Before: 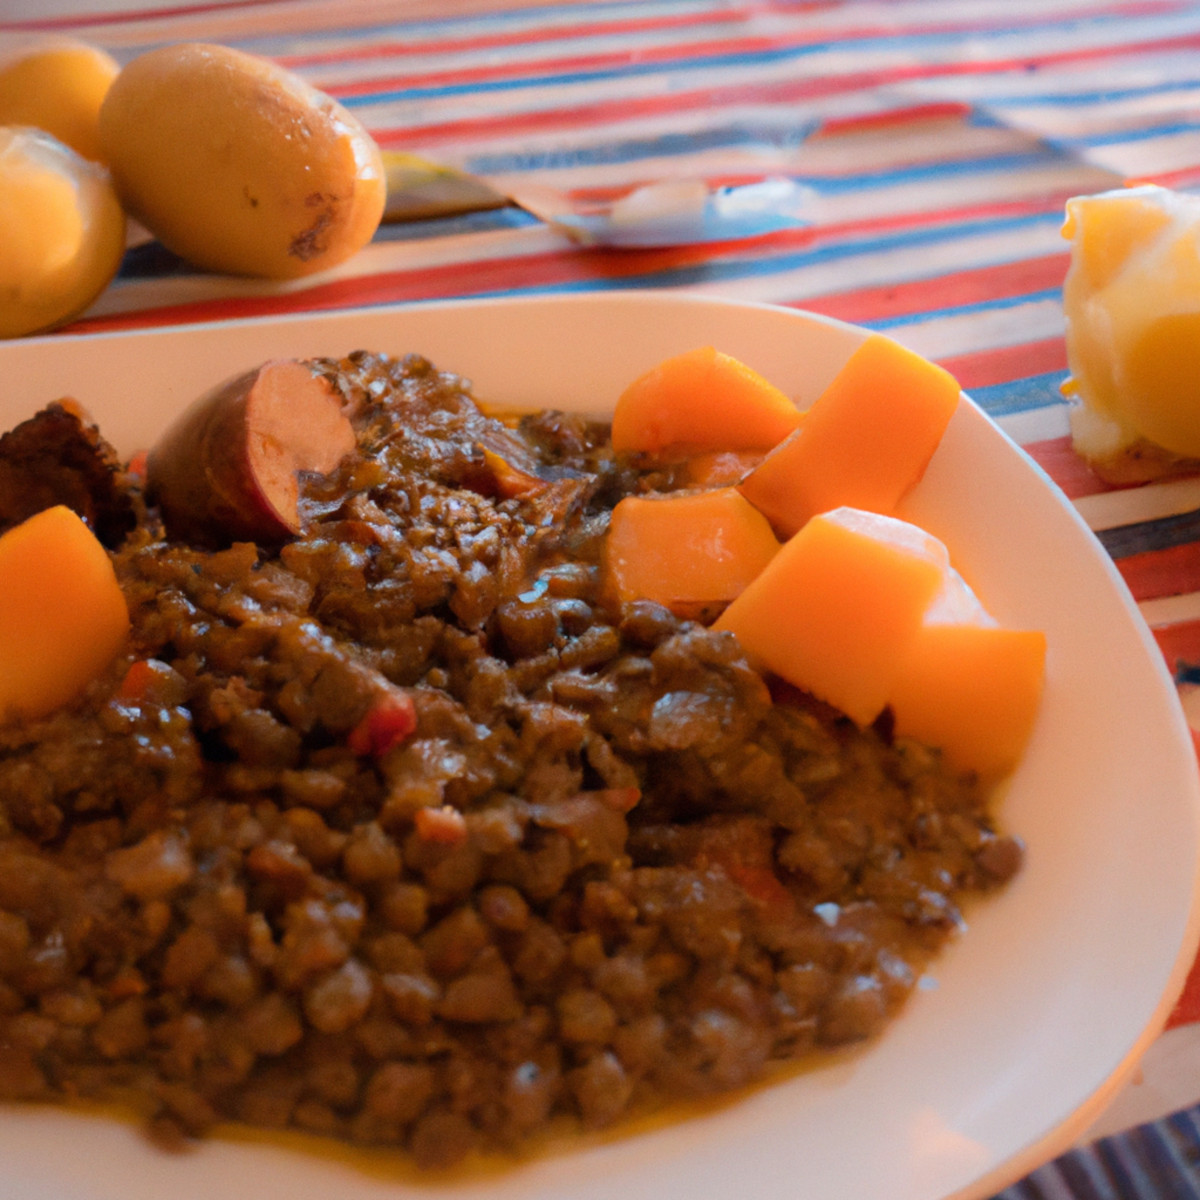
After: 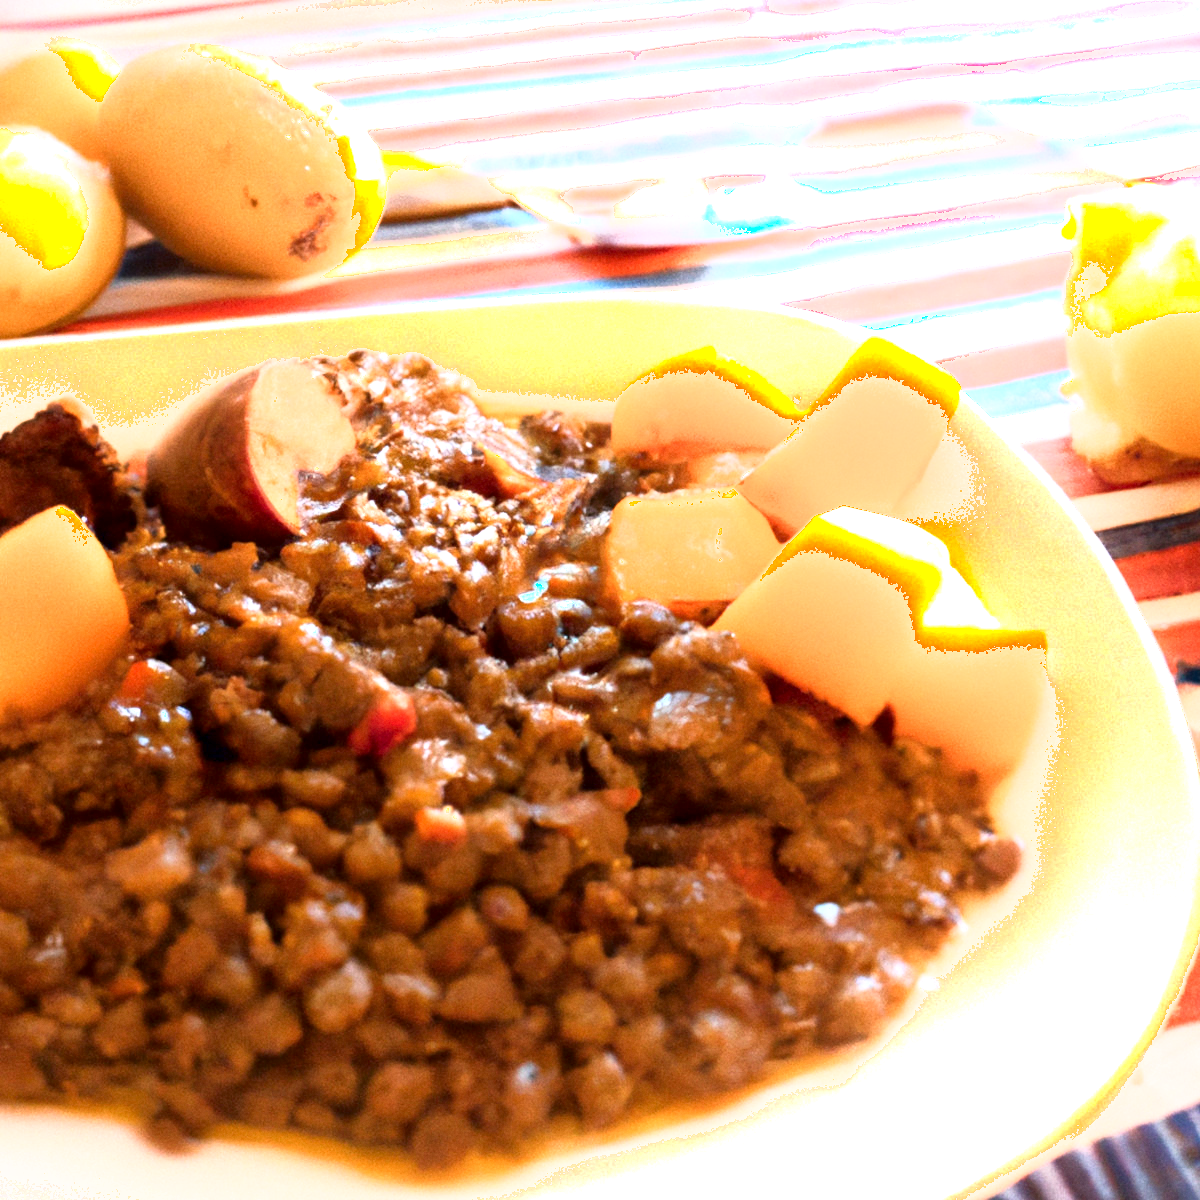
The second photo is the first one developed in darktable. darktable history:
exposure: black level correction 0, exposure 1.6 EV, compensate exposure bias true, compensate highlight preservation false
local contrast: mode bilateral grid, contrast 20, coarseness 50, detail 132%, midtone range 0.2
grain: coarseness 14.57 ISO, strength 8.8%
shadows and highlights: shadows -62.32, white point adjustment -5.22, highlights 61.59
